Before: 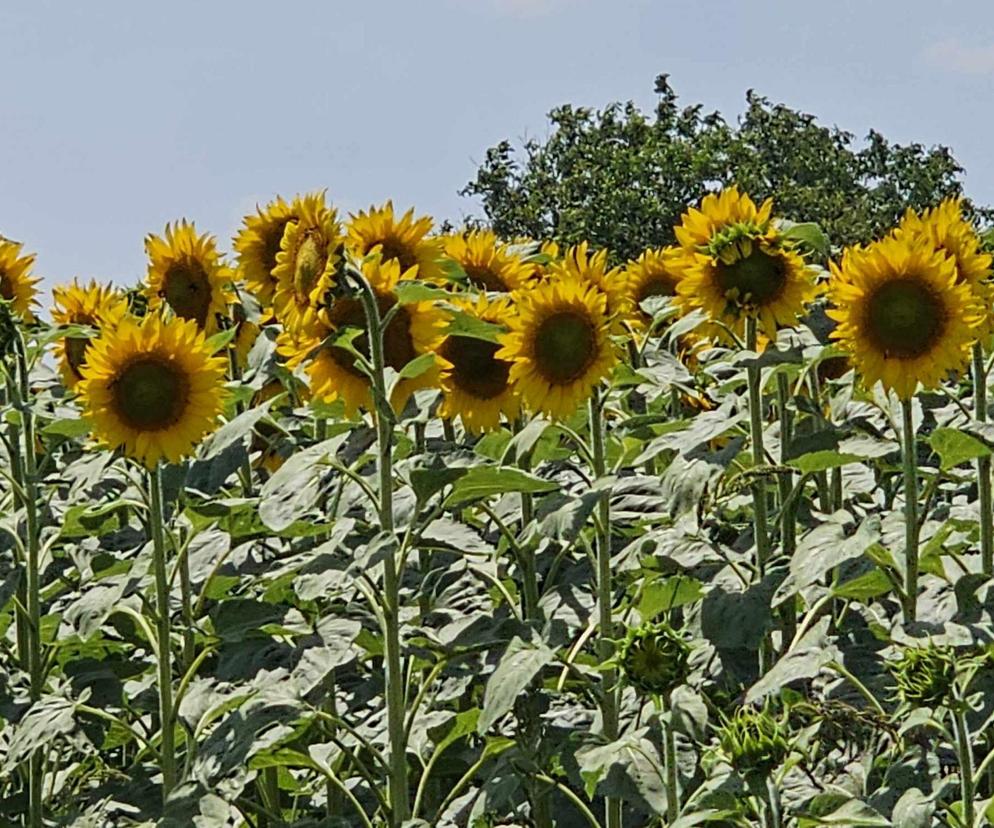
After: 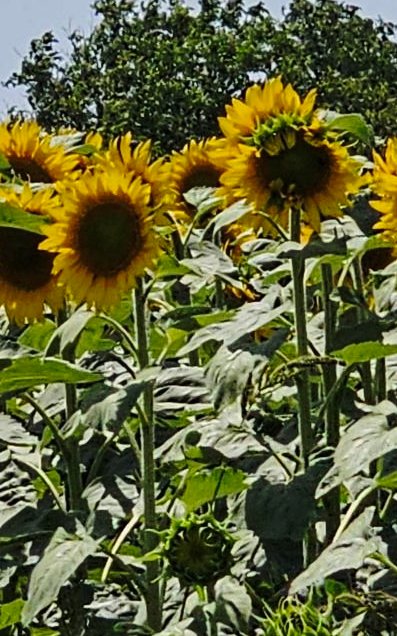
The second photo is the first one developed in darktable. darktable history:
color correction: highlights b* -0.061, saturation 0.987
base curve: curves: ch0 [(0, 0) (0.073, 0.04) (0.157, 0.139) (0.492, 0.492) (0.758, 0.758) (1, 1)], preserve colors none
crop: left 45.914%, top 13.225%, right 14.117%, bottom 9.85%
